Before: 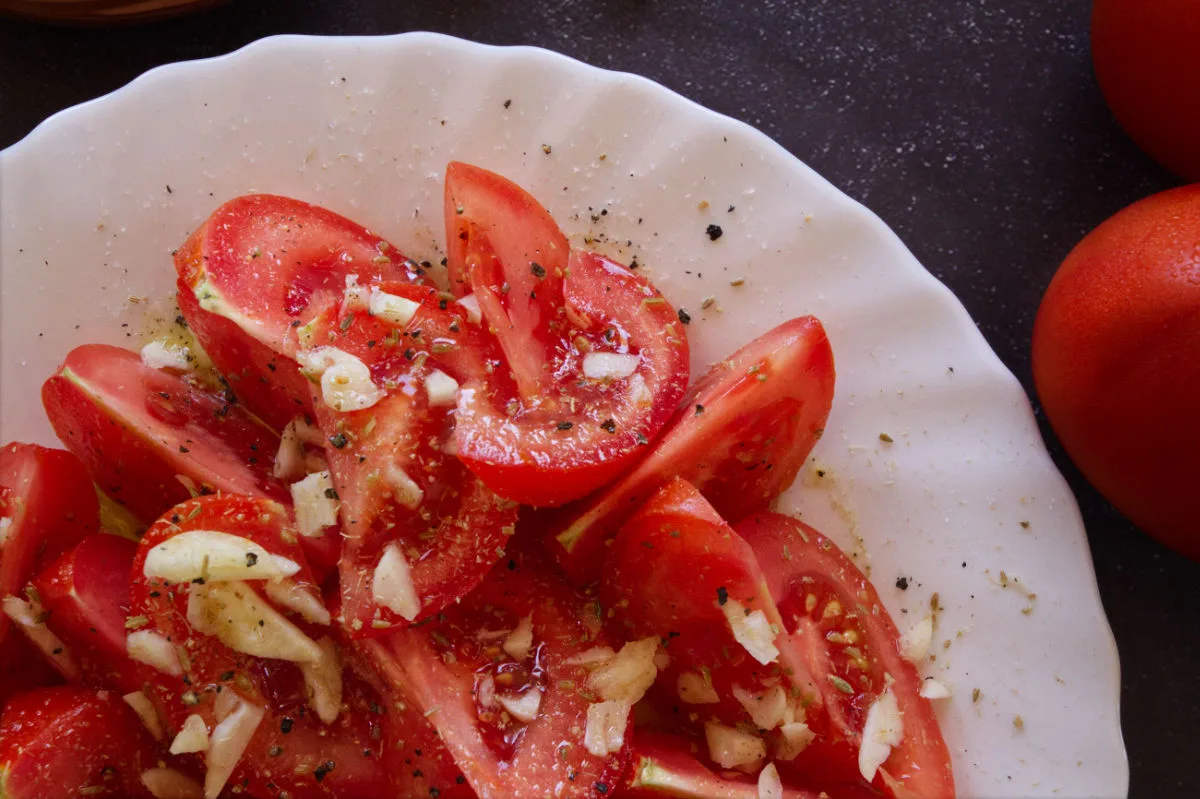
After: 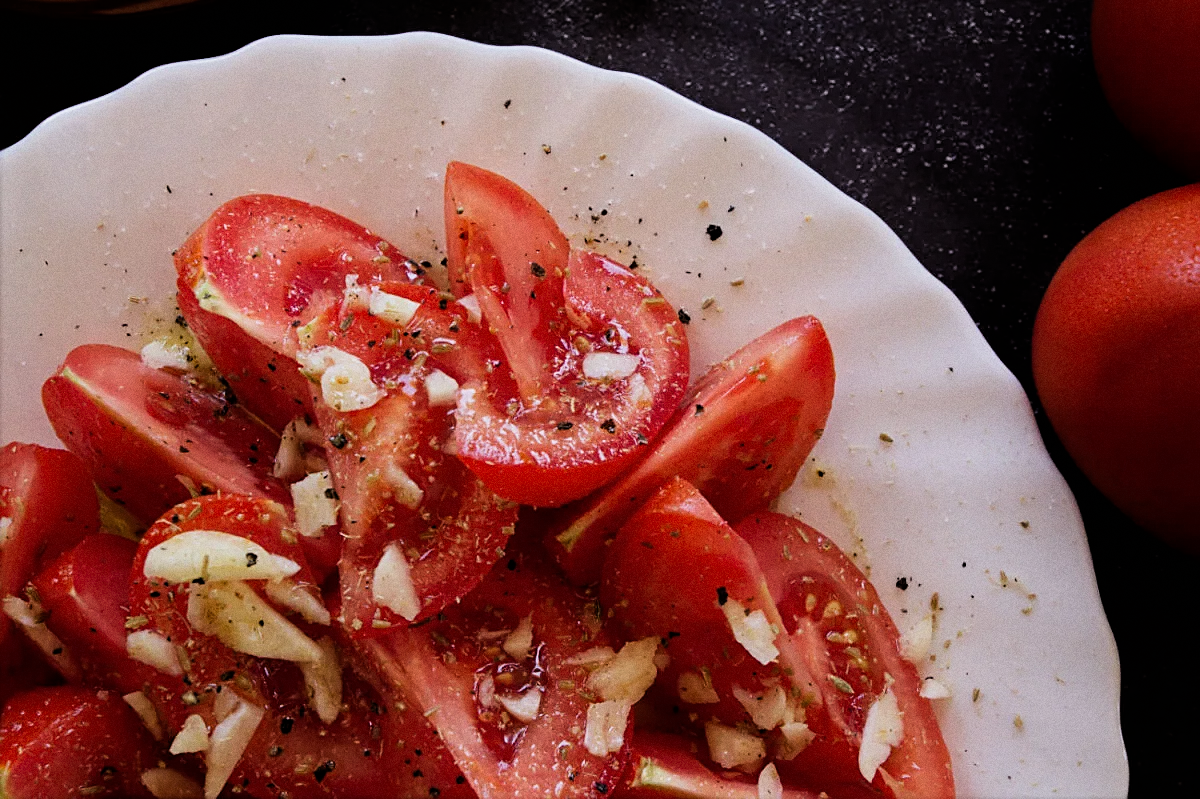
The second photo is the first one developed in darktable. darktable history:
filmic rgb: black relative exposure -5 EV, white relative exposure 3.2 EV, hardness 3.42, contrast 1.2, highlights saturation mix -30%
grain: coarseness 0.47 ISO
sharpen: on, module defaults
